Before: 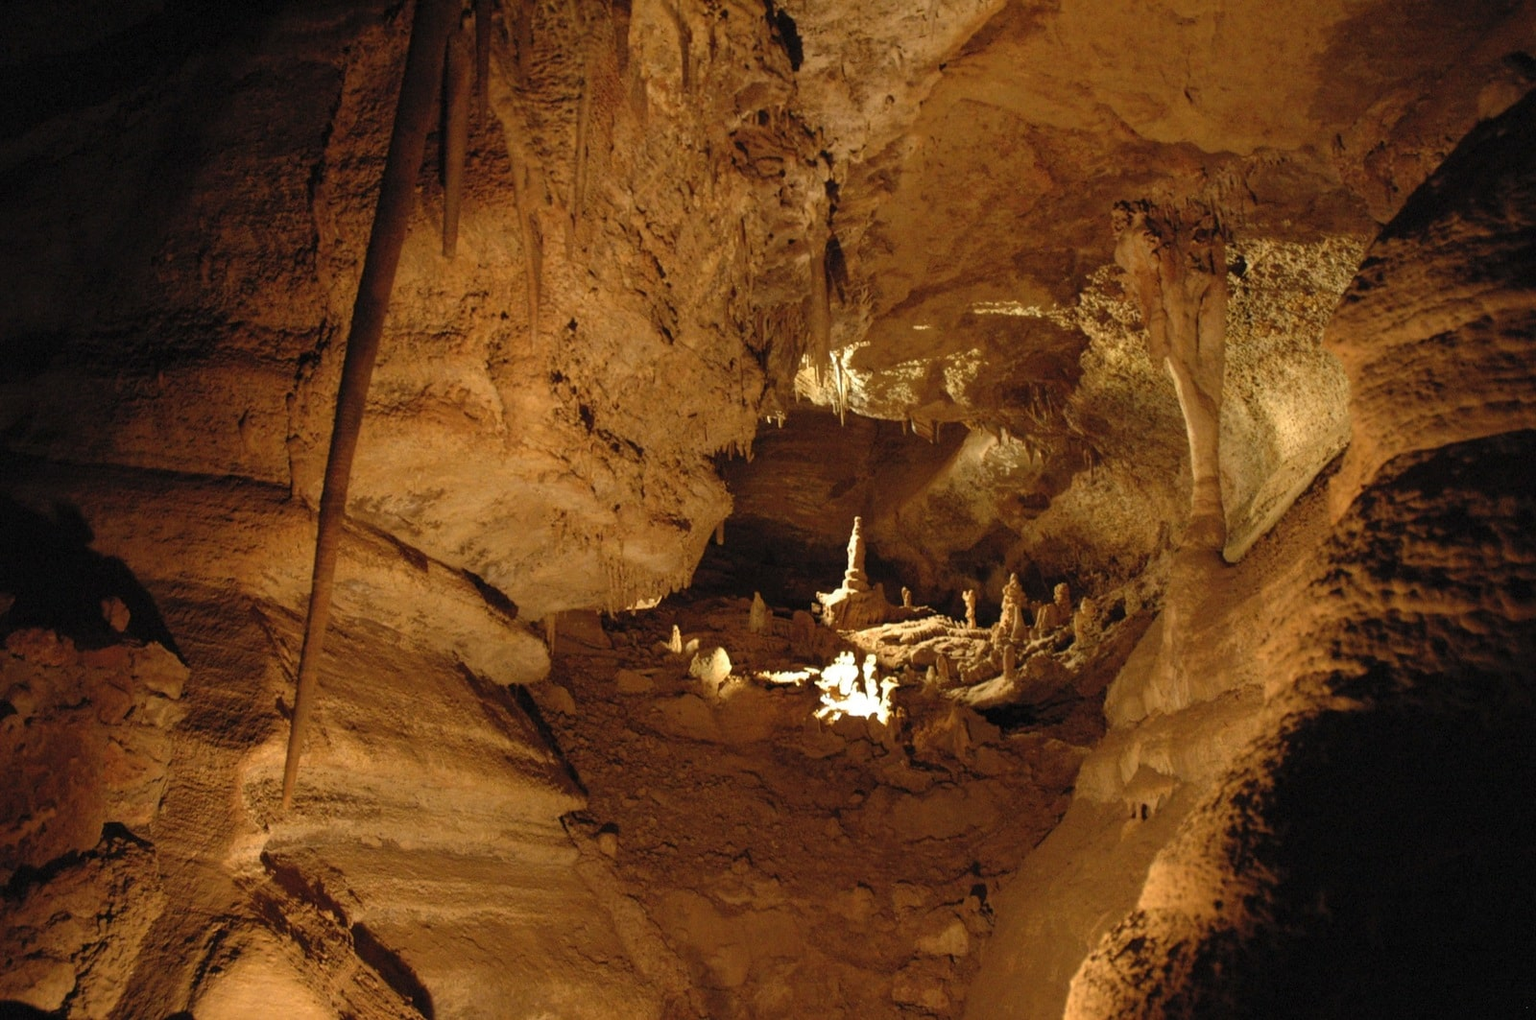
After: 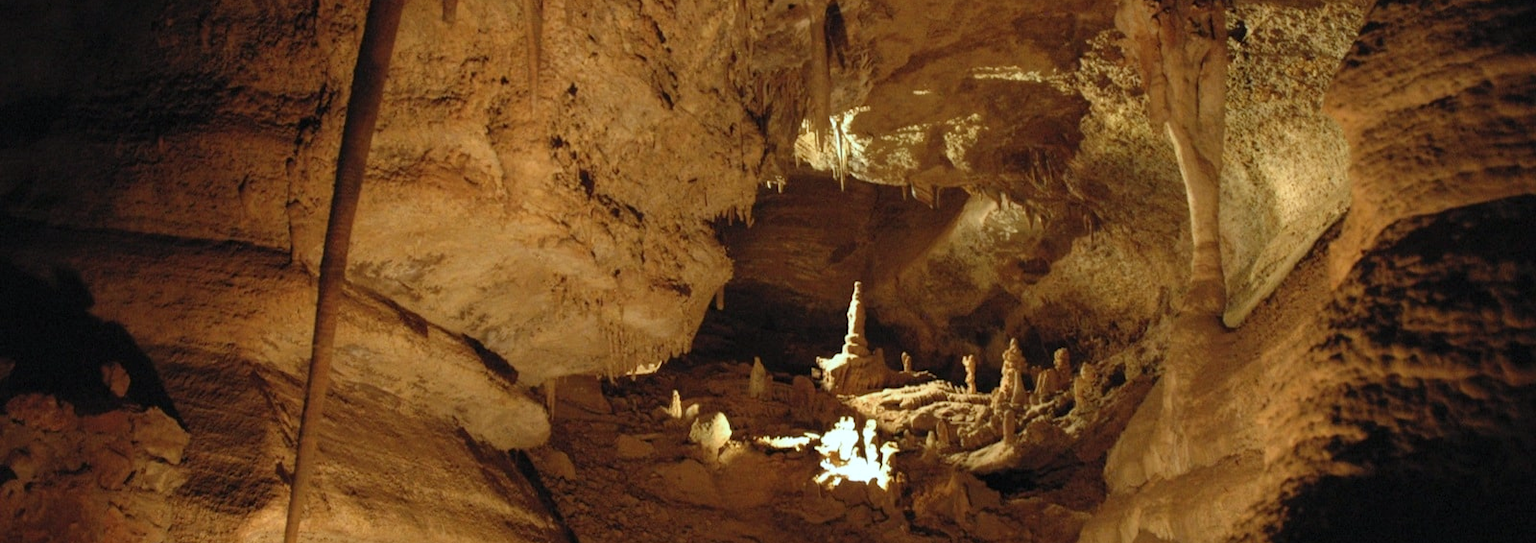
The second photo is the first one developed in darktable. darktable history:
crop and rotate: top 23.123%, bottom 23.581%
exposure: exposure -0.014 EV, compensate exposure bias true, compensate highlight preservation false
color calibration: illuminant Planckian (black body), adaptation linear Bradford (ICC v4), x 0.364, y 0.367, temperature 4419.3 K
